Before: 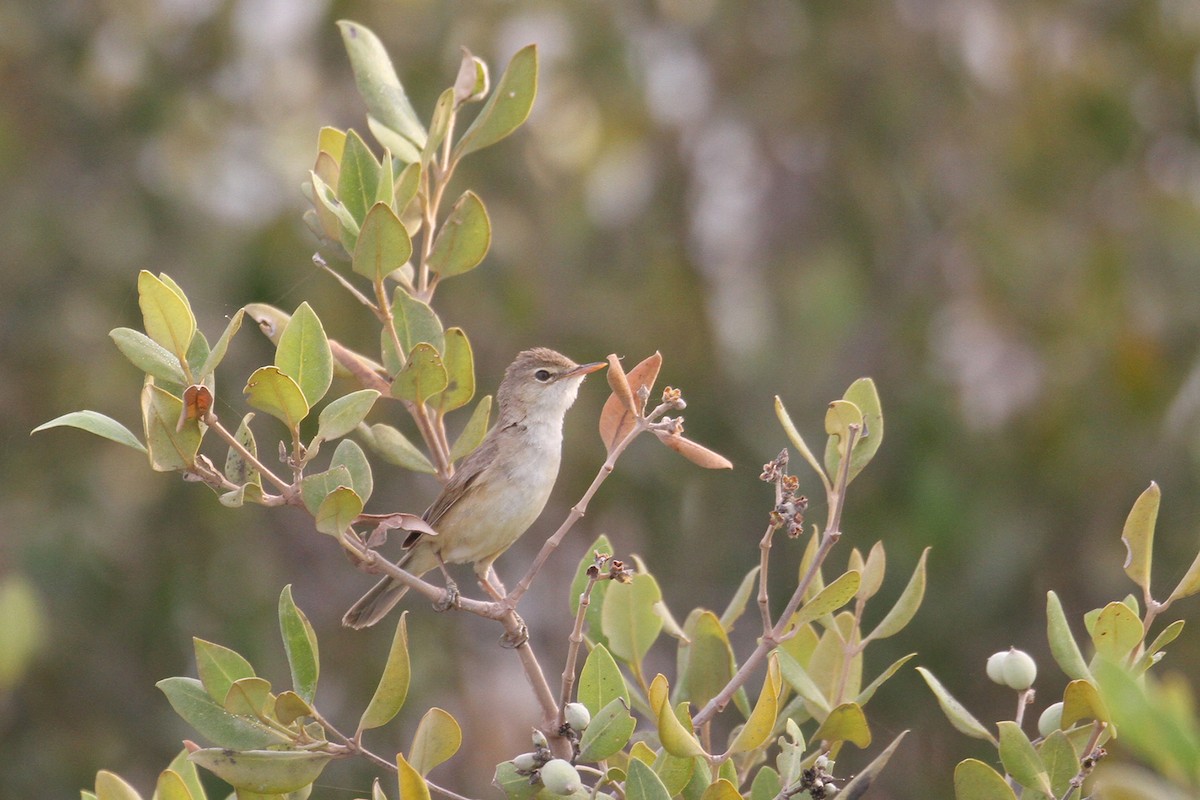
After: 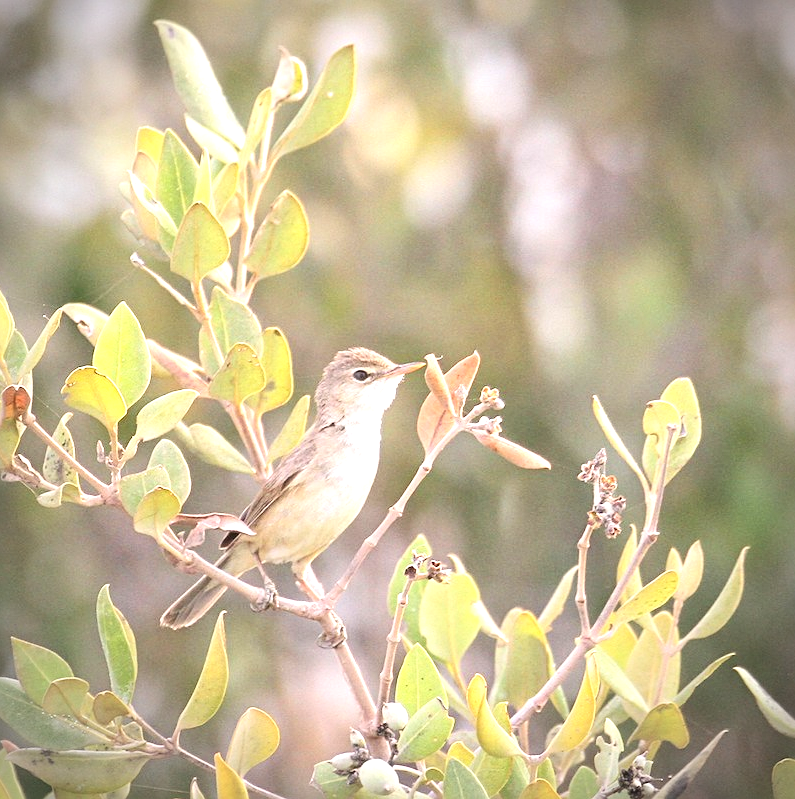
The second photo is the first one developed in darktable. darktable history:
contrast brightness saturation: contrast 0.151, brightness 0.052
crop and rotate: left 15.208%, right 18.478%
exposure: exposure 1.228 EV, compensate highlight preservation false
sharpen: radius 2.153, amount 0.382, threshold 0.082
vignetting: brightness -0.577, saturation -0.254, automatic ratio true
